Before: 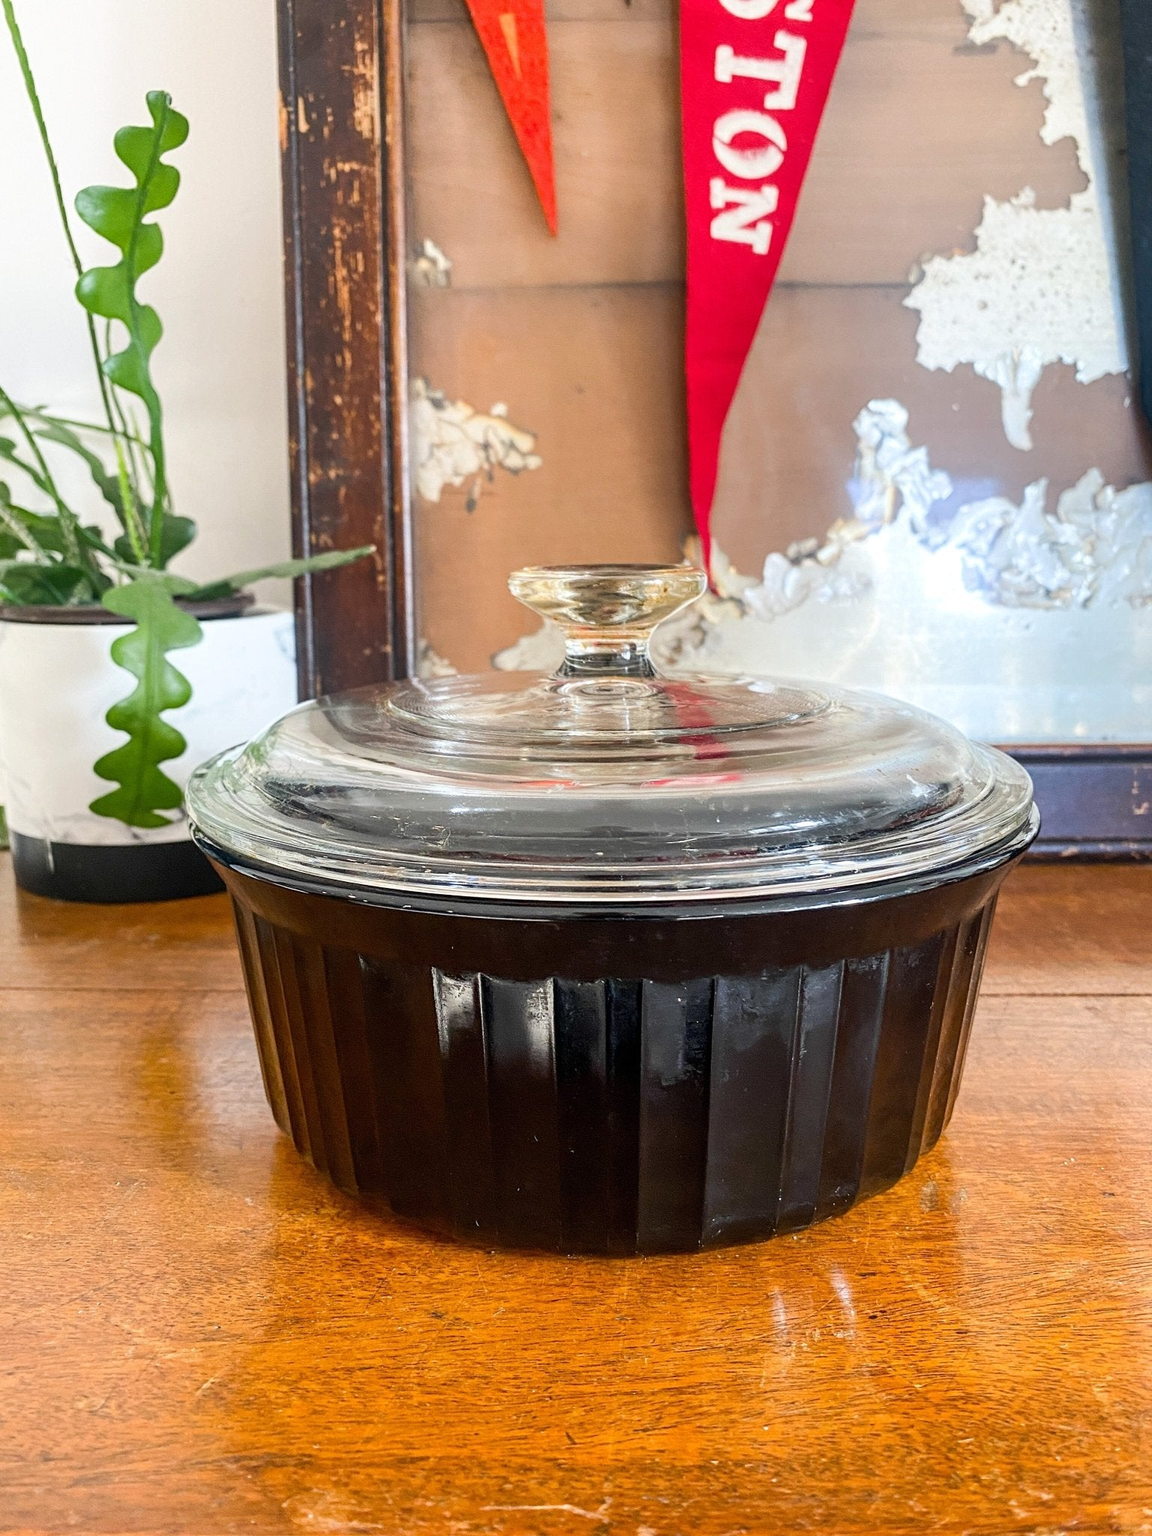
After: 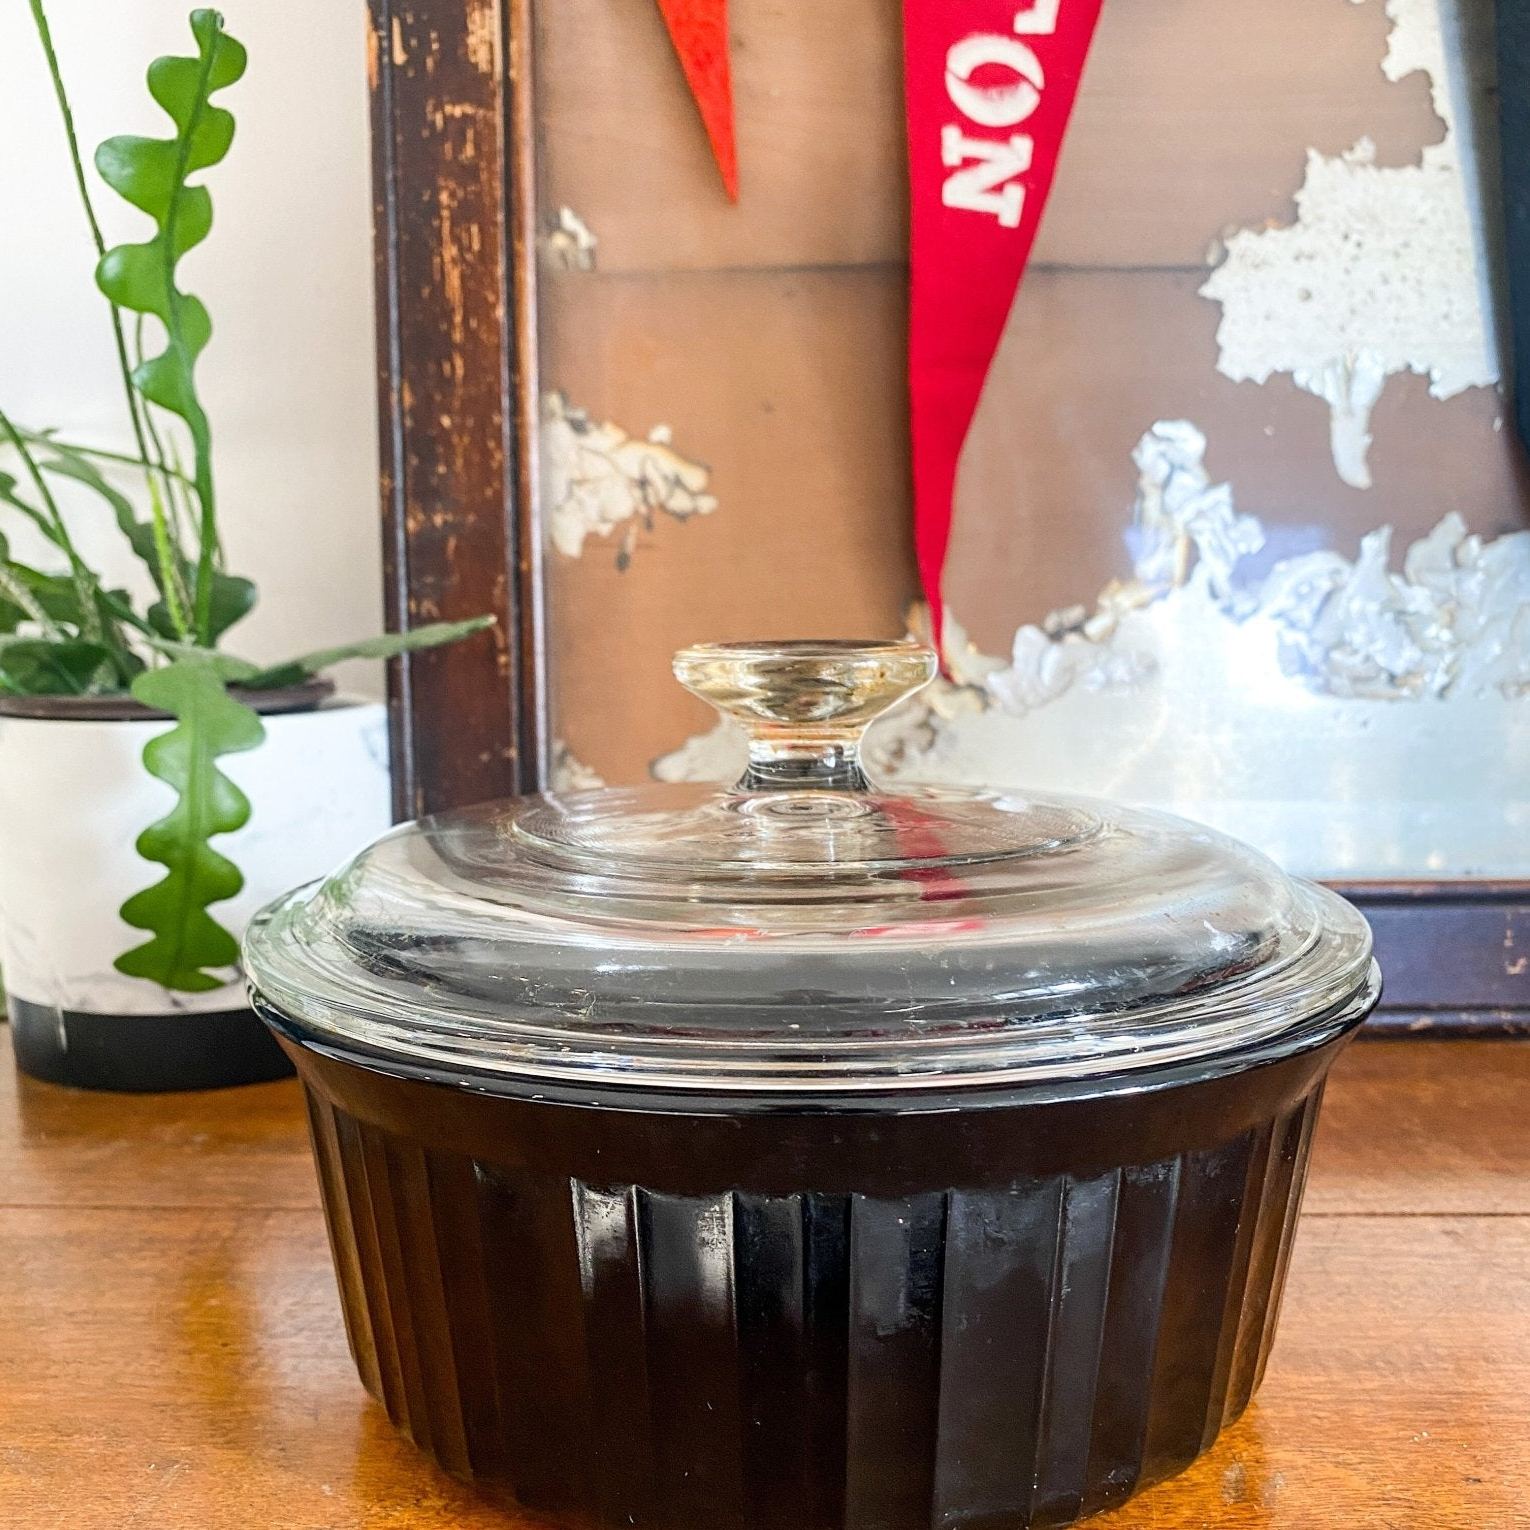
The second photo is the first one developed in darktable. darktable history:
crop: left 0.364%, top 5.478%, bottom 19.793%
